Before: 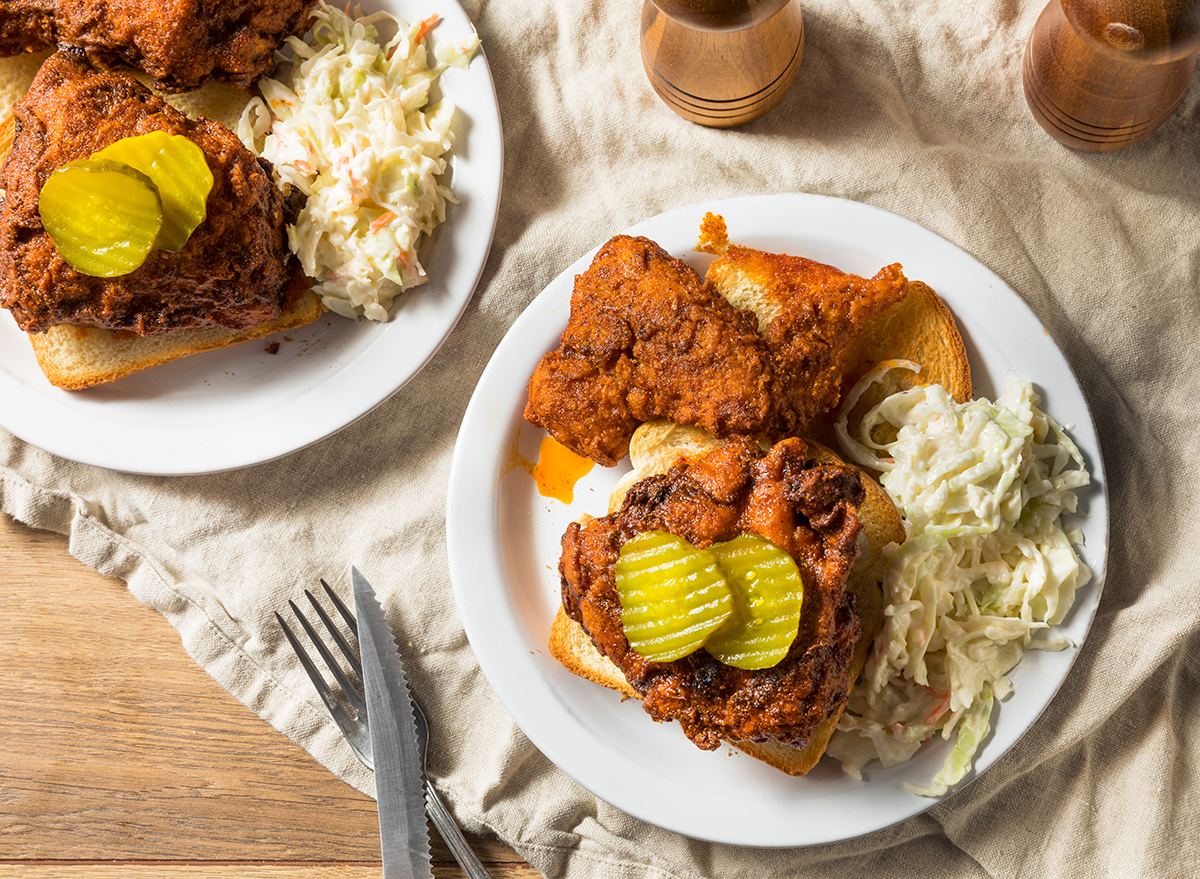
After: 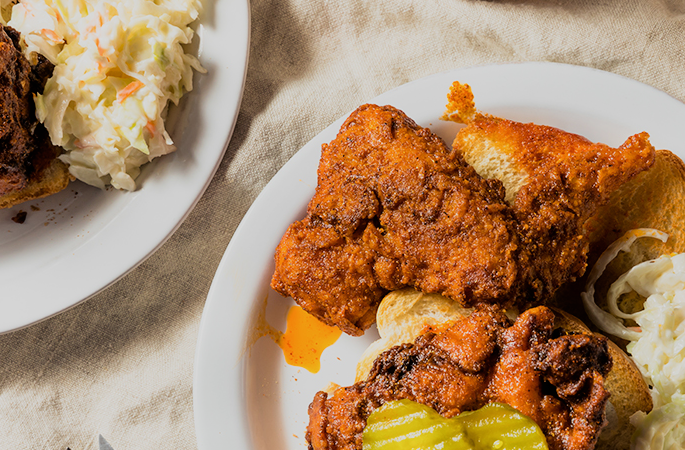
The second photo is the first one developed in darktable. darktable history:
crop: left 21.085%, top 14.997%, right 21.812%, bottom 33.782%
filmic rgb: black relative exposure -7.88 EV, white relative exposure 4.17 EV, hardness 4.04, latitude 52.01%, contrast 1.008, shadows ↔ highlights balance 5.64%, preserve chrominance RGB euclidean norm, color science v5 (2021), contrast in shadows safe, contrast in highlights safe
exposure: exposure -0.029 EV, compensate highlight preservation false
